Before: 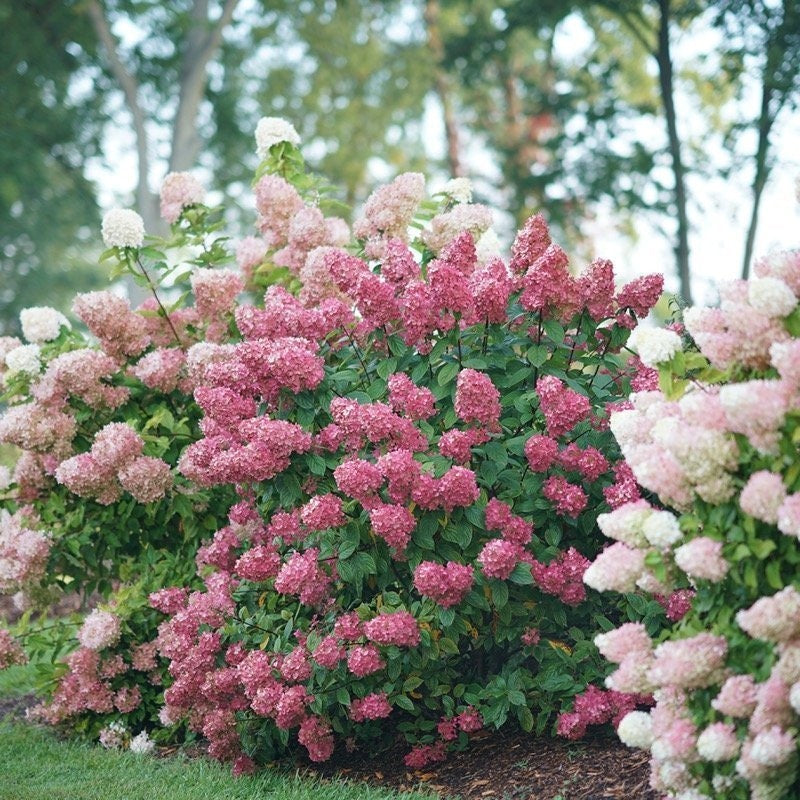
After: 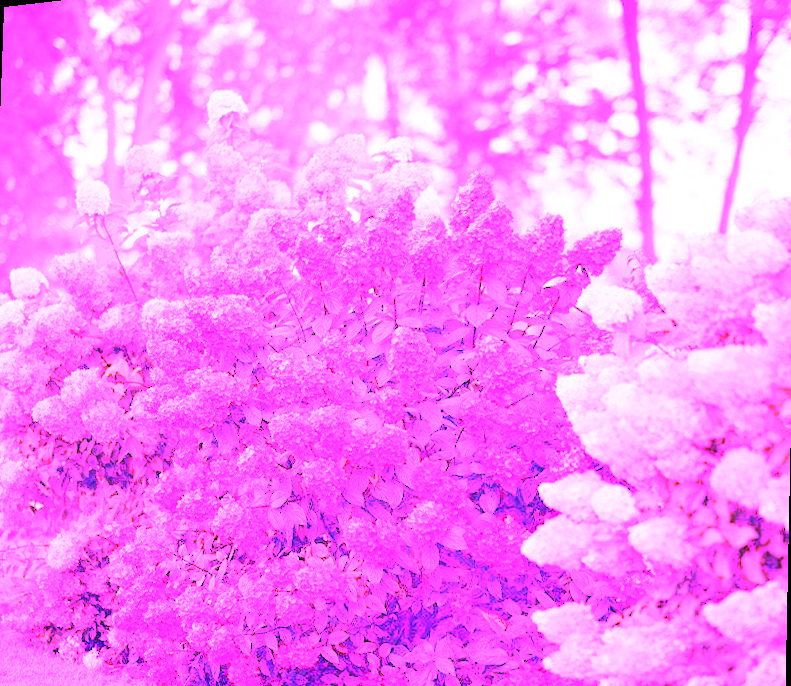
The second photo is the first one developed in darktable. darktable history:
white balance: red 8, blue 8
rotate and perspective: rotation 1.69°, lens shift (vertical) -0.023, lens shift (horizontal) -0.291, crop left 0.025, crop right 0.988, crop top 0.092, crop bottom 0.842
